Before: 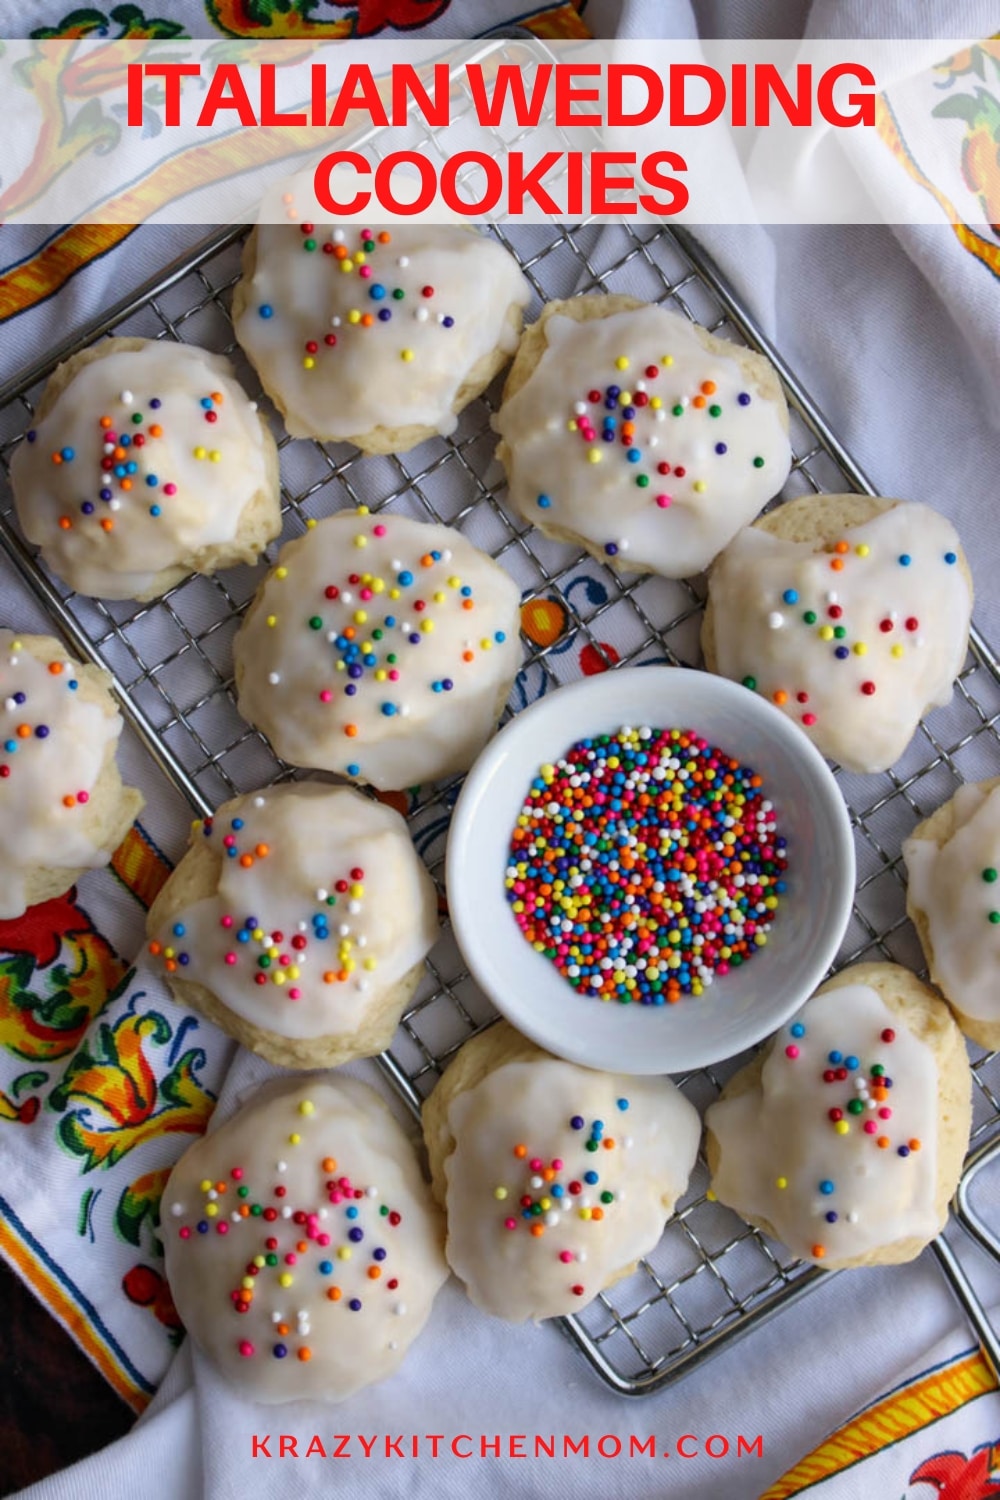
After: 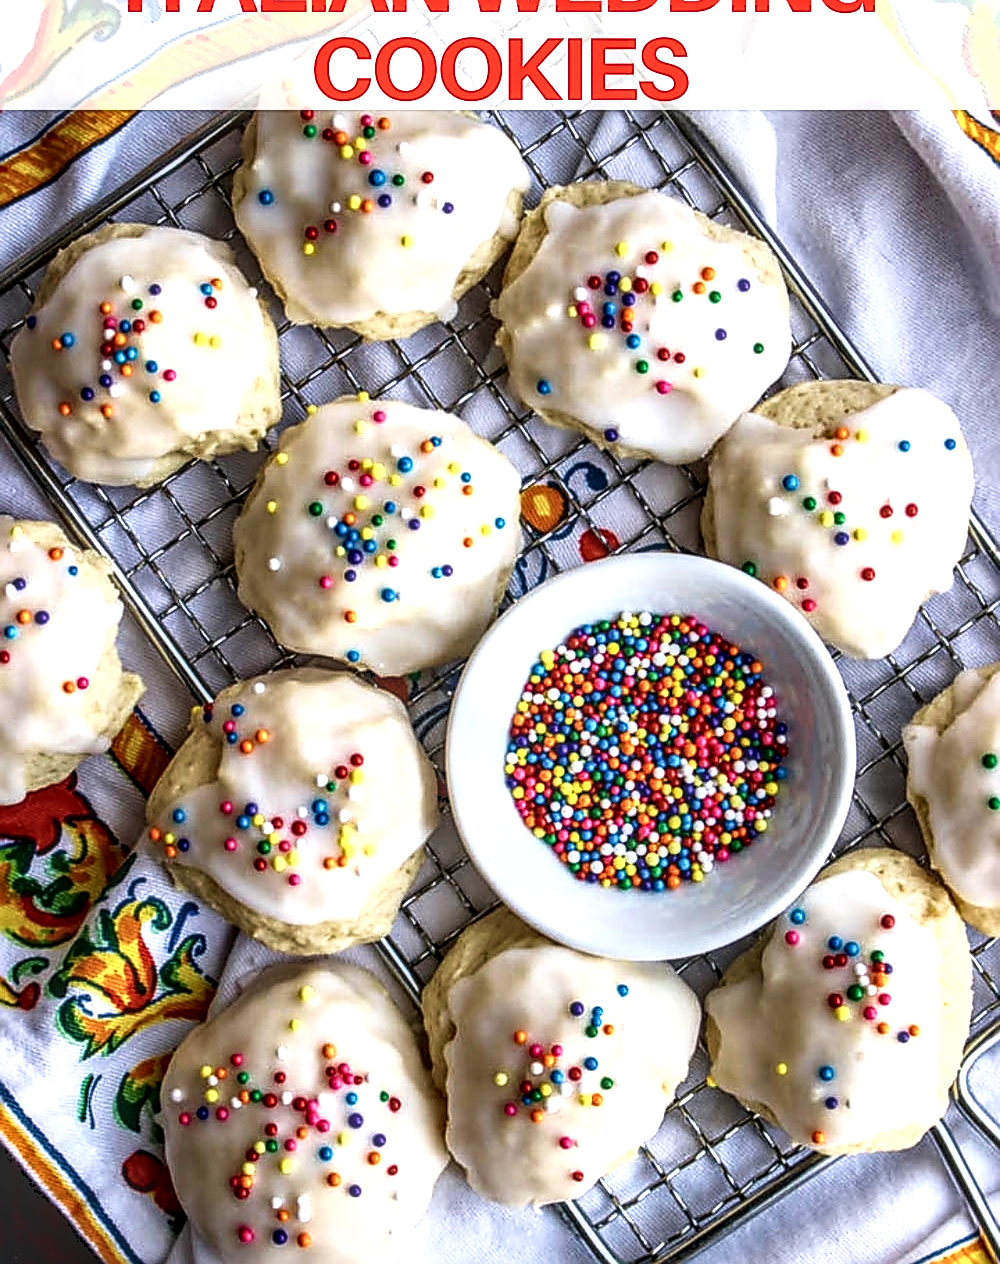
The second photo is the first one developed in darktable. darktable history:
exposure: compensate highlight preservation false
local contrast: highlights 4%, shadows 2%, detail 181%
sharpen: radius 1.723, amount 1.284
crop: top 7.619%, bottom 8.069%
tone curve: curves: ch0 [(0, 0) (0.003, 0.116) (0.011, 0.116) (0.025, 0.113) (0.044, 0.114) (0.069, 0.118) (0.1, 0.137) (0.136, 0.171) (0.177, 0.213) (0.224, 0.259) (0.277, 0.316) (0.335, 0.381) (0.399, 0.458) (0.468, 0.548) (0.543, 0.654) (0.623, 0.775) (0.709, 0.895) (0.801, 0.972) (0.898, 0.991) (1, 1)], color space Lab, independent channels, preserve colors none
color balance rgb: perceptual saturation grading › global saturation 0.964%, global vibrance 20%
velvia: on, module defaults
